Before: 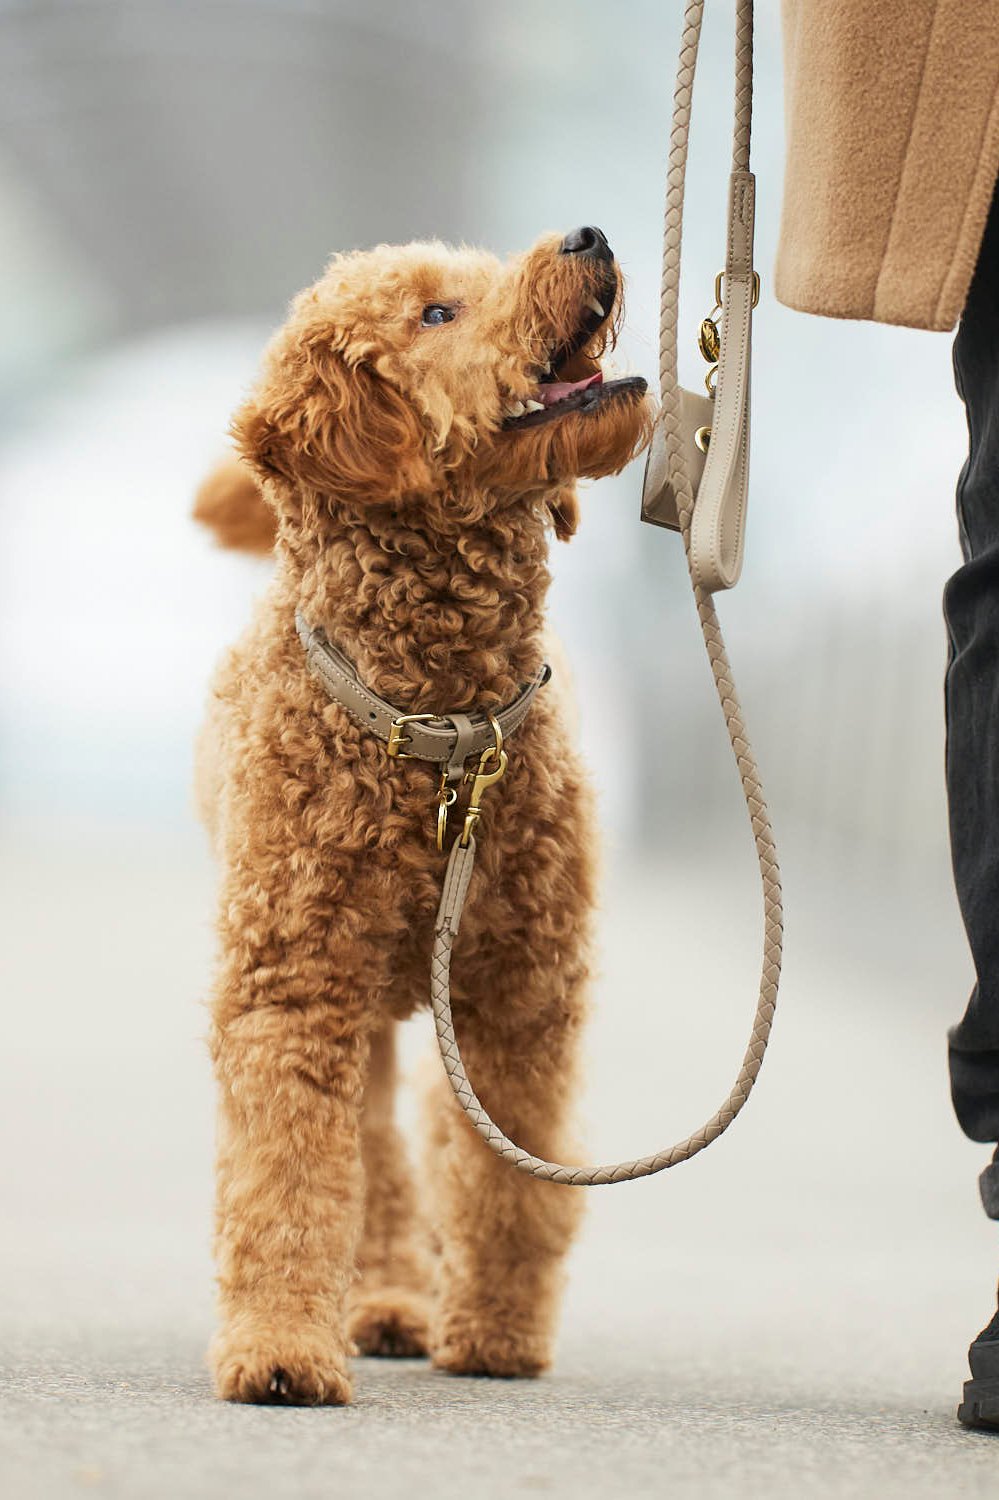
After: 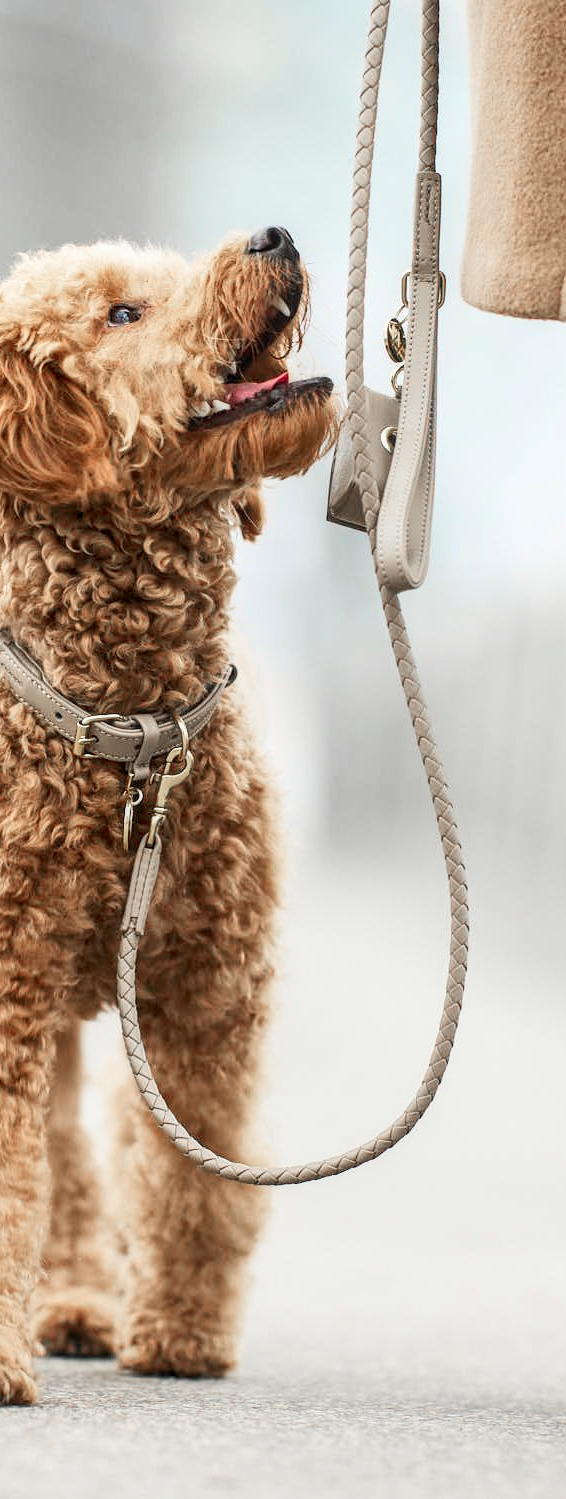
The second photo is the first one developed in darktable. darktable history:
color zones: curves: ch1 [(0, 0.708) (0.088, 0.648) (0.245, 0.187) (0.429, 0.326) (0.571, 0.498) (0.714, 0.5) (0.857, 0.5) (1, 0.708)]
crop: left 31.446%, top 0.007%, right 11.829%
color correction: highlights b* 0.037, saturation 0.991
contrast brightness saturation: contrast 0.204, brightness 0.155, saturation 0.136
local contrast: on, module defaults
exposure: black level correction 0.002, exposure -0.105 EV, compensate exposure bias true, compensate highlight preservation false
